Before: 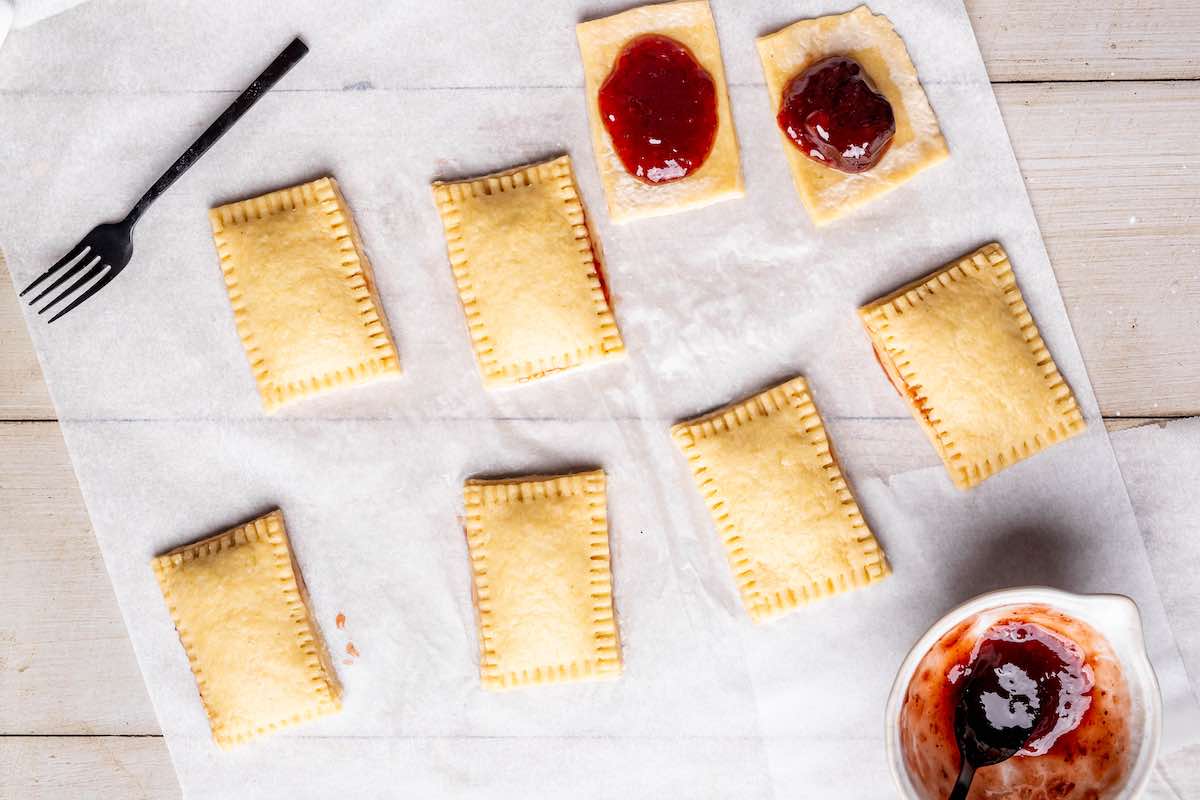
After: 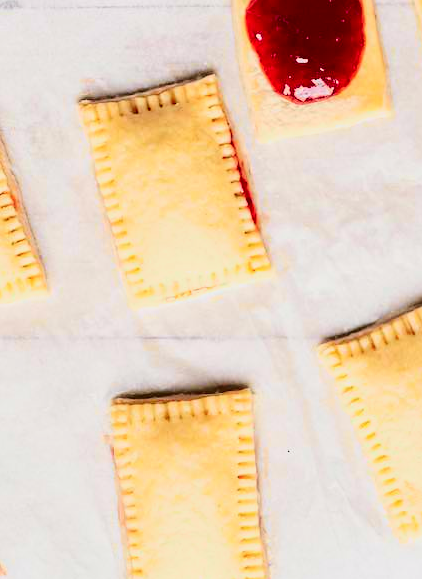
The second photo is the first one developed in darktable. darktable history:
crop and rotate: left 29.476%, top 10.214%, right 35.32%, bottom 17.333%
tone curve: curves: ch0 [(0, 0.006) (0.184, 0.117) (0.405, 0.46) (0.456, 0.528) (0.634, 0.728) (0.877, 0.89) (0.984, 0.935)]; ch1 [(0, 0) (0.443, 0.43) (0.492, 0.489) (0.566, 0.579) (0.595, 0.625) (0.608, 0.667) (0.65, 0.729) (1, 1)]; ch2 [(0, 0) (0.33, 0.301) (0.421, 0.443) (0.447, 0.489) (0.492, 0.498) (0.537, 0.583) (0.586, 0.591) (0.663, 0.686) (1, 1)], color space Lab, independent channels, preserve colors none
